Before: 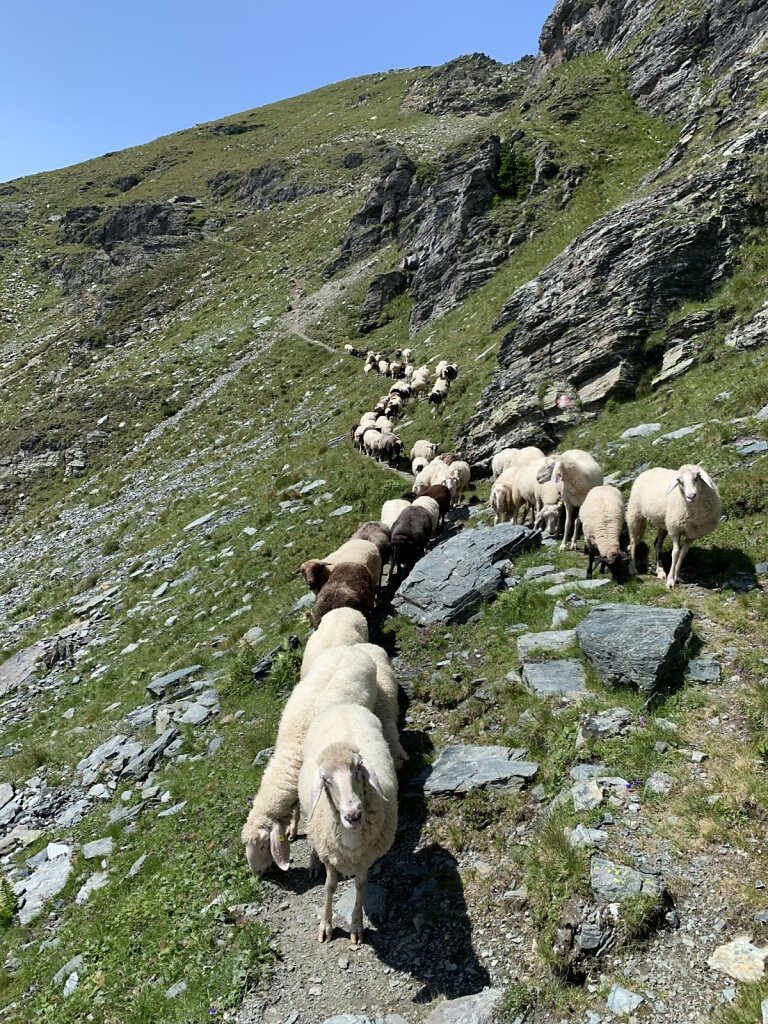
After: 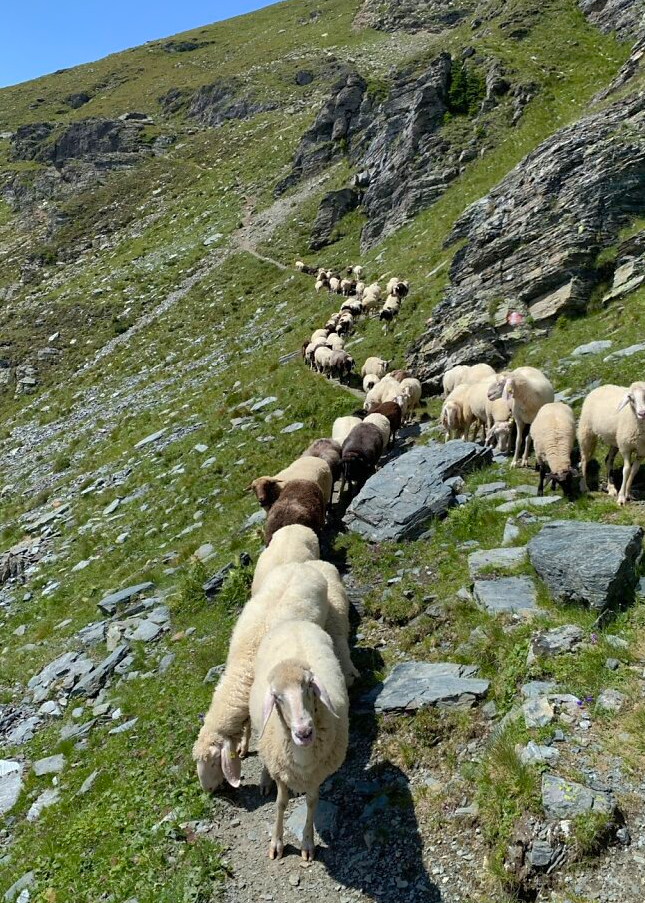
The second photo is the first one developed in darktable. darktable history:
crop: left 6.446%, top 8.188%, right 9.538%, bottom 3.548%
color balance rgb: perceptual saturation grading › global saturation 20%, global vibrance 20%
shadows and highlights: on, module defaults
